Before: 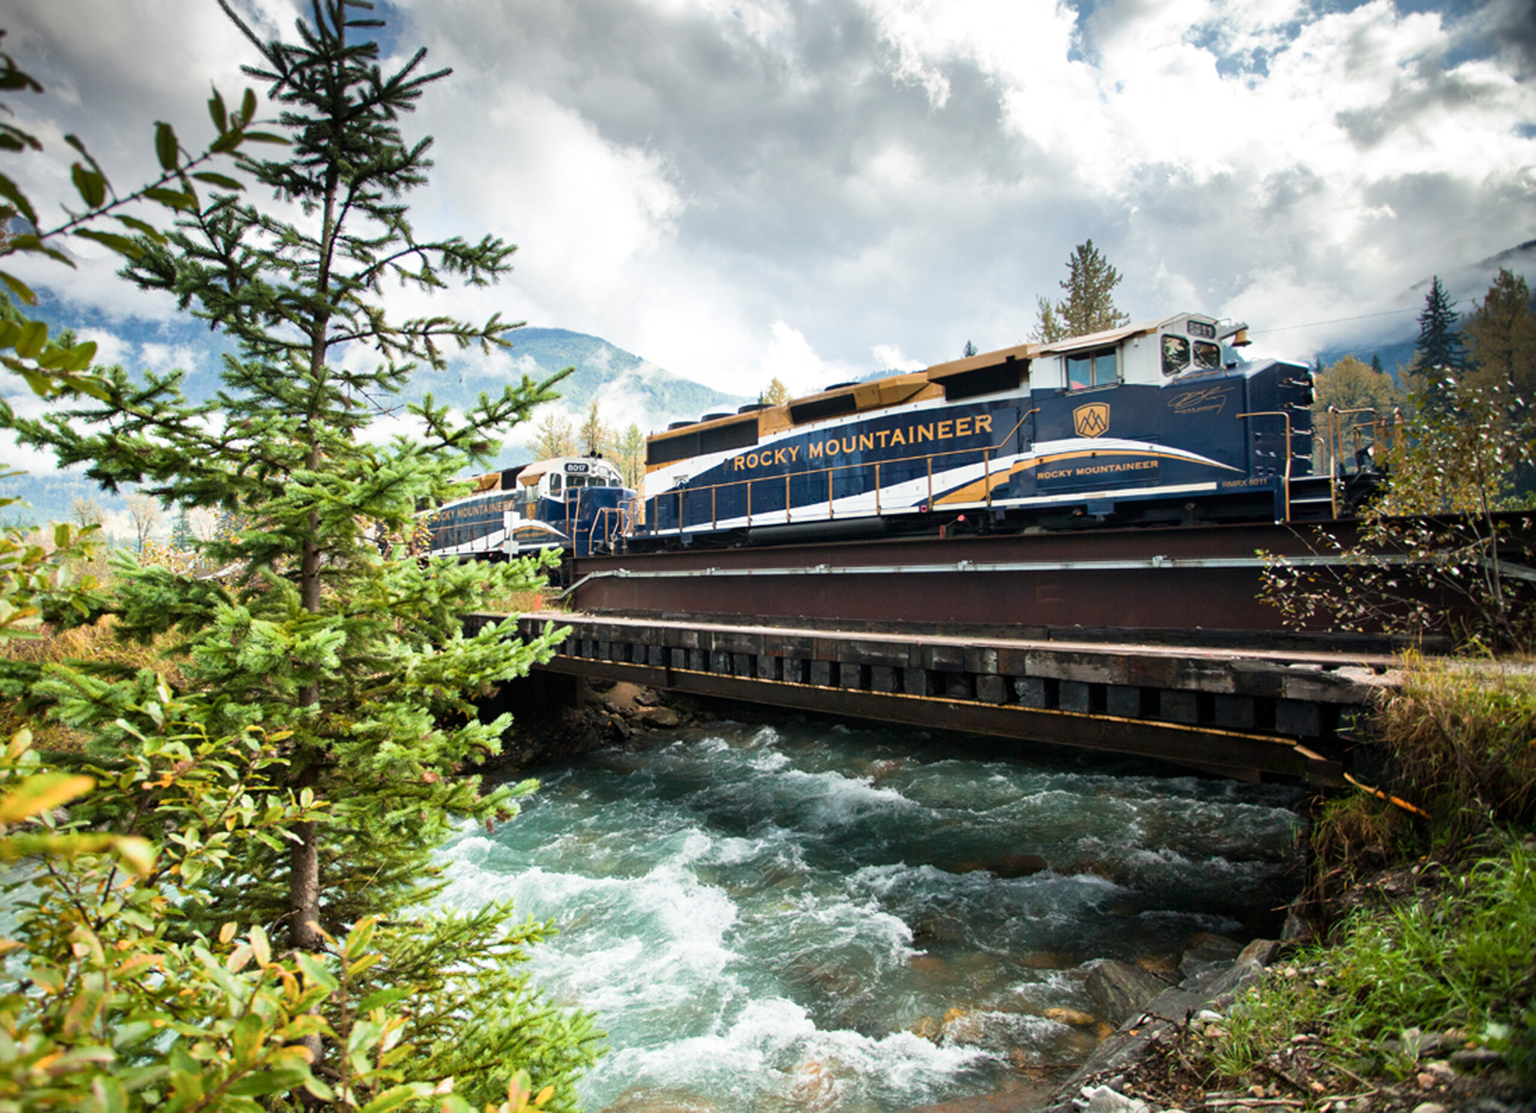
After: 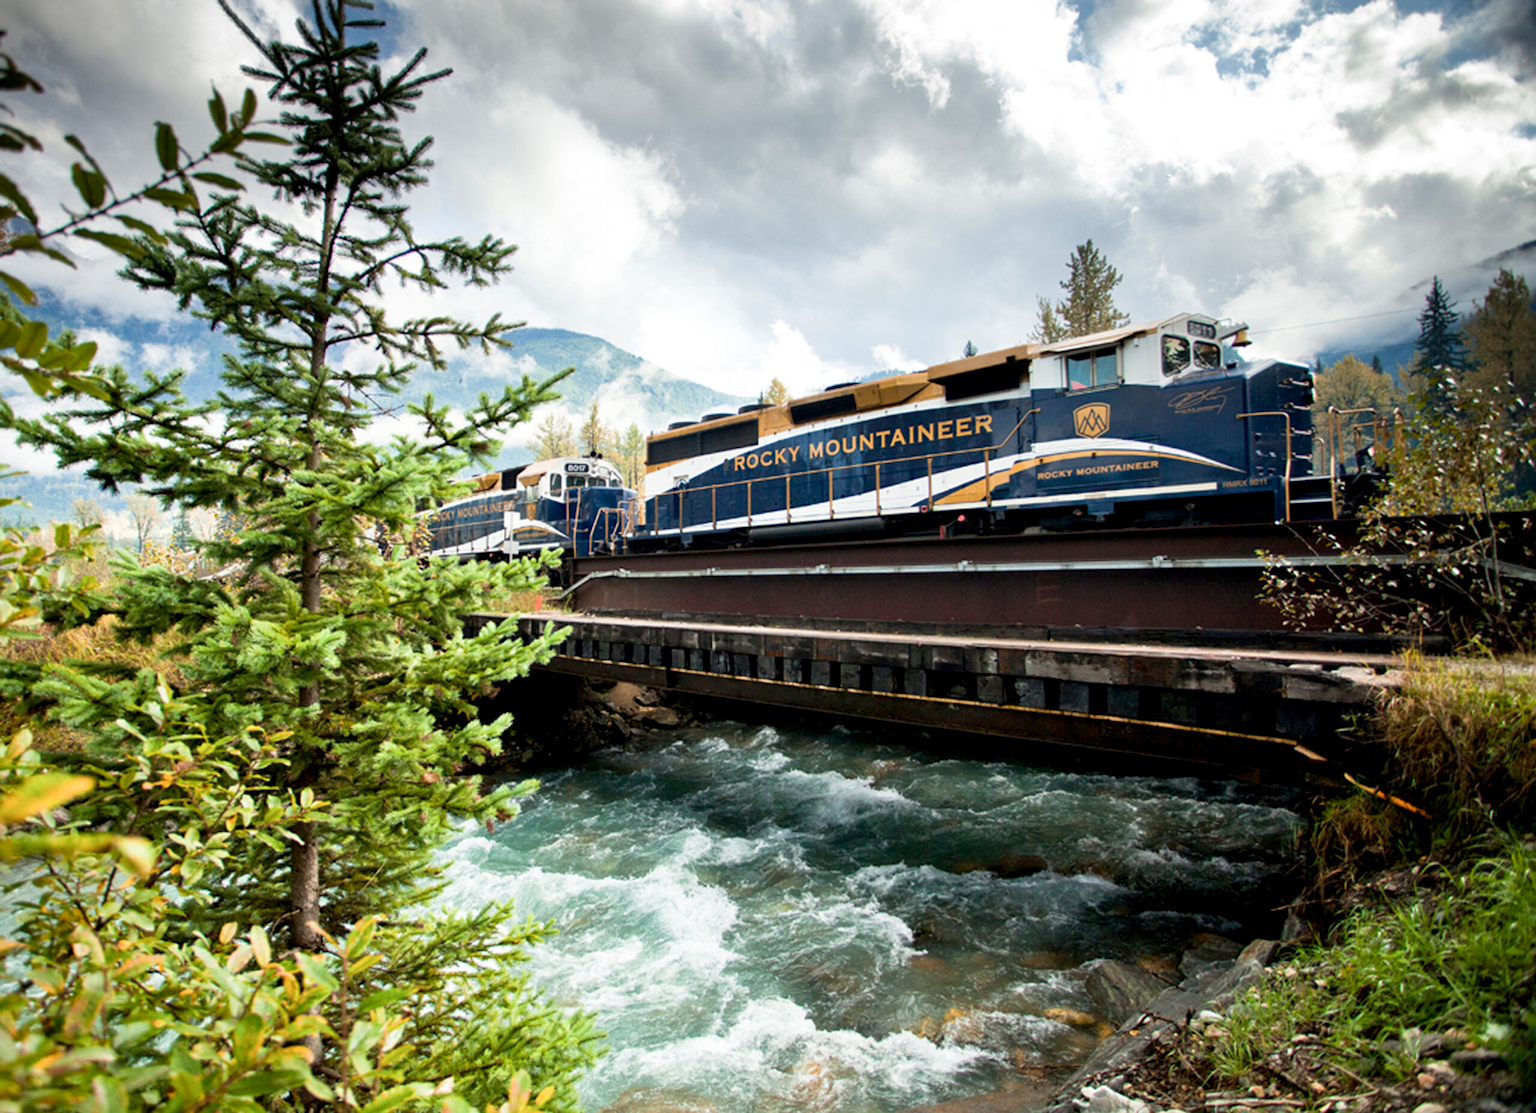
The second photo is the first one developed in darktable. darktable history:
exposure: black level correction 0.006, compensate exposure bias true, compensate highlight preservation false
